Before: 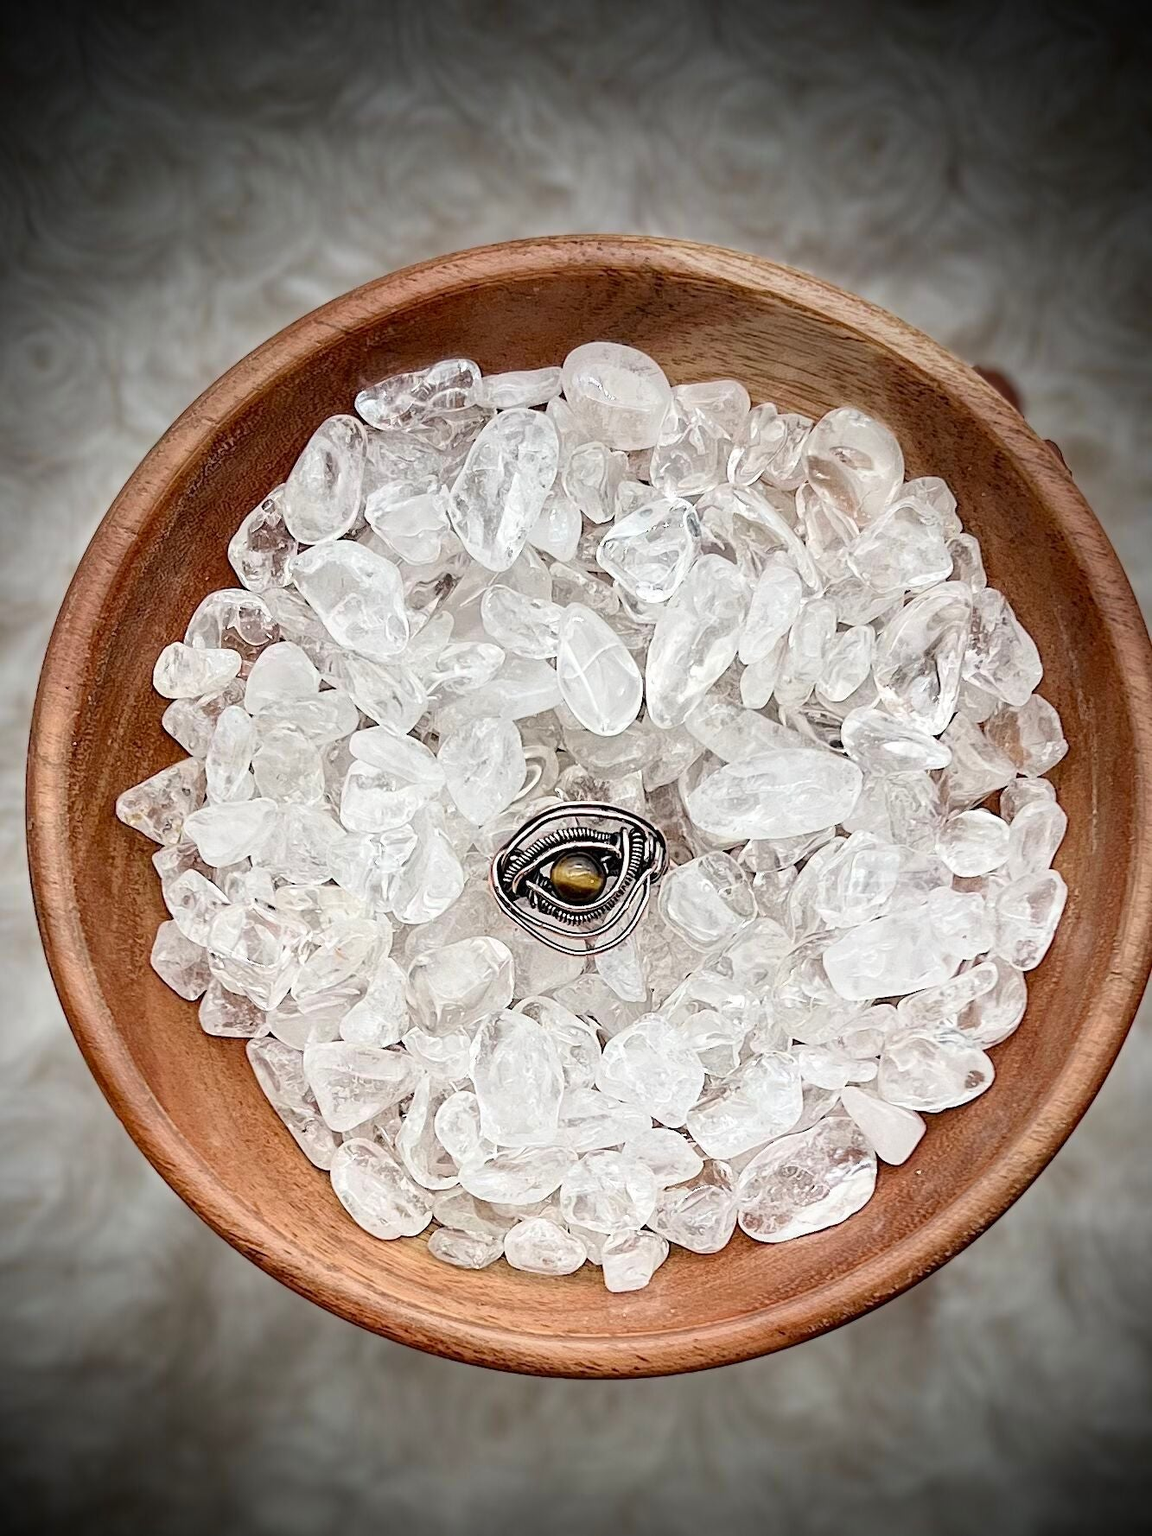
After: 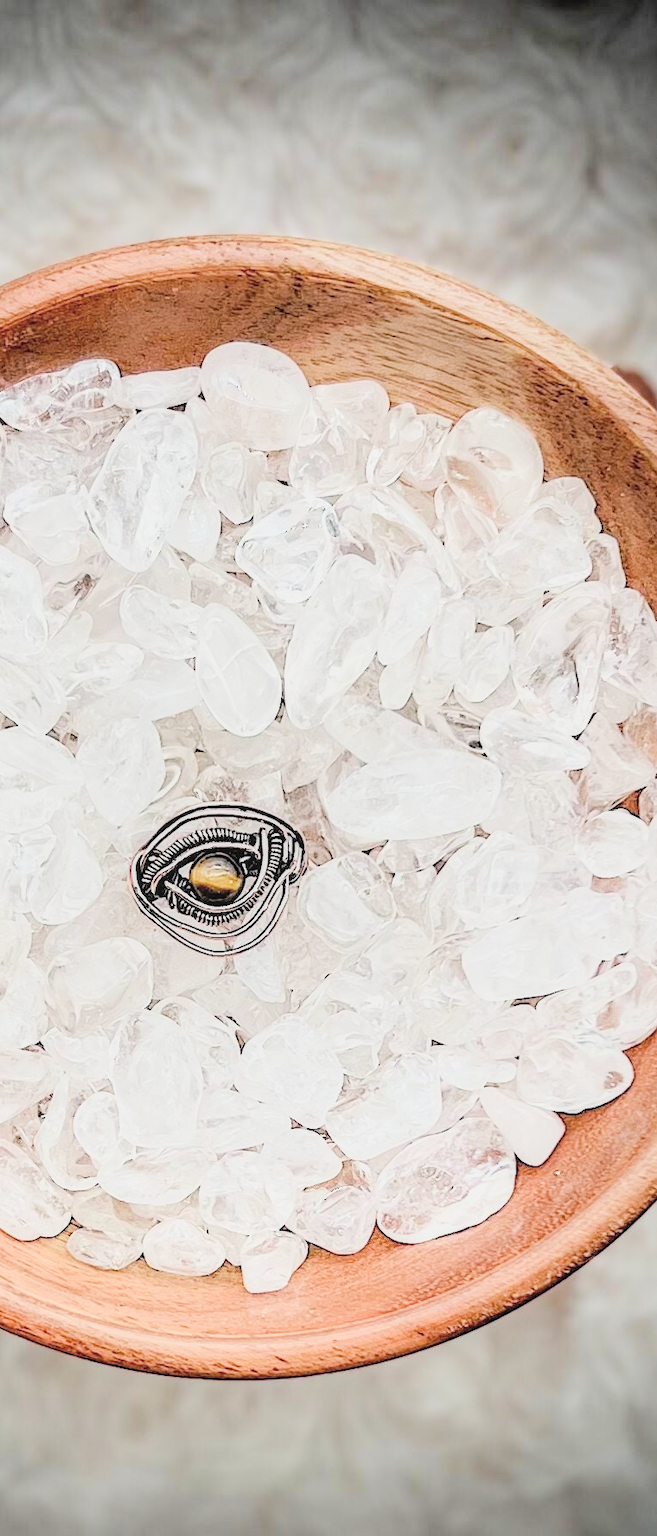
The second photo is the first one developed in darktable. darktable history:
crop: left 31.421%, top 0%, right 11.456%
filmic rgb: black relative exposure -6.19 EV, white relative exposure 6.96 EV, hardness 2.24
exposure: black level correction 0, exposure 1.2 EV, compensate highlight preservation false
contrast brightness saturation: brightness 0.273
local contrast: on, module defaults
